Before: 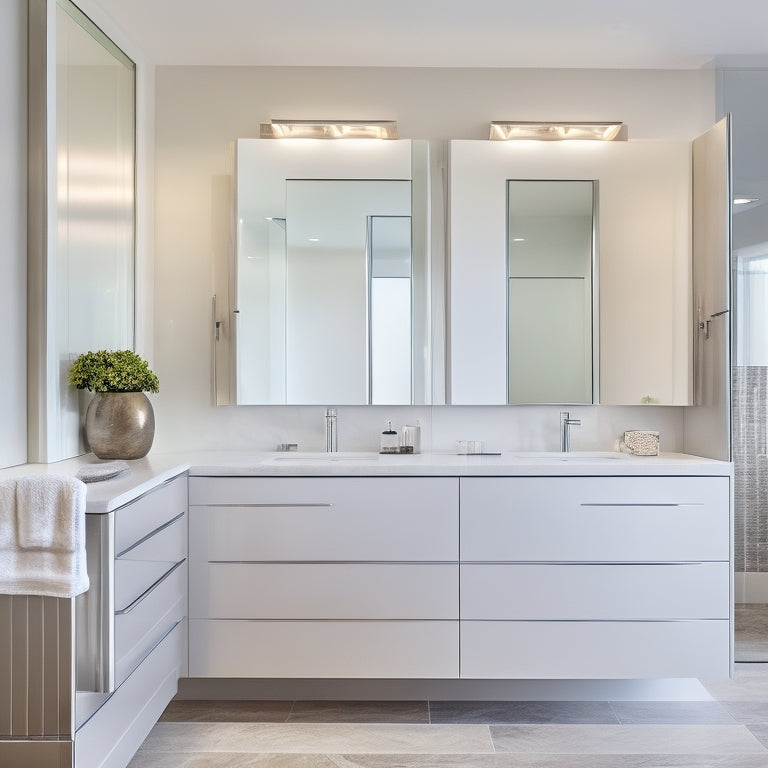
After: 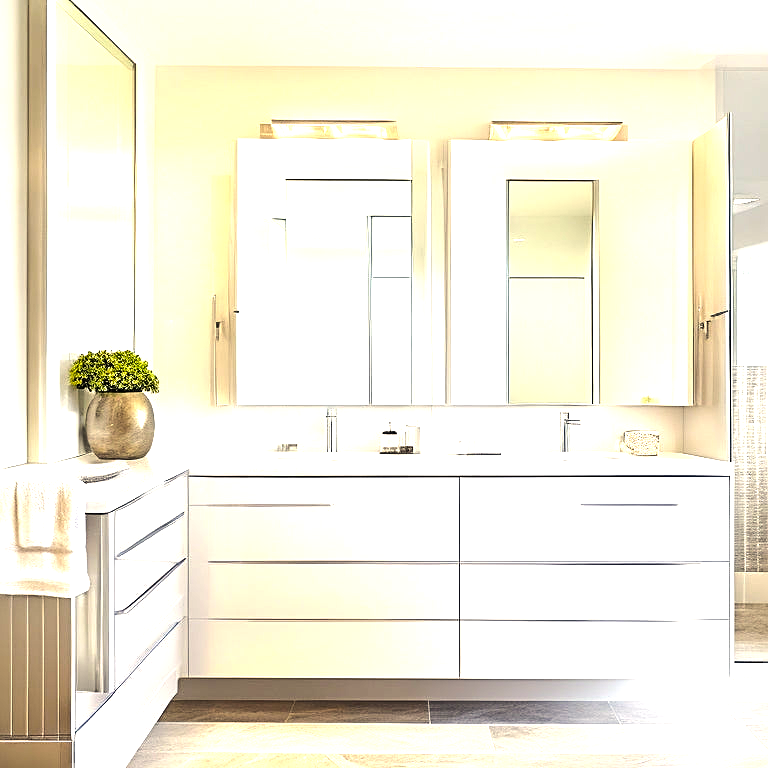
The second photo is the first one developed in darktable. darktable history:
exposure: black level correction 0, exposure 0.692 EV, compensate exposure bias true, compensate highlight preservation false
sharpen: on, module defaults
color correction: highlights a* 1.4, highlights b* 17.52
color balance rgb: perceptual saturation grading › global saturation 31.001%, perceptual brilliance grading › highlights 18.514%, perceptual brilliance grading › mid-tones 32.142%, perceptual brilliance grading › shadows -31.685%
